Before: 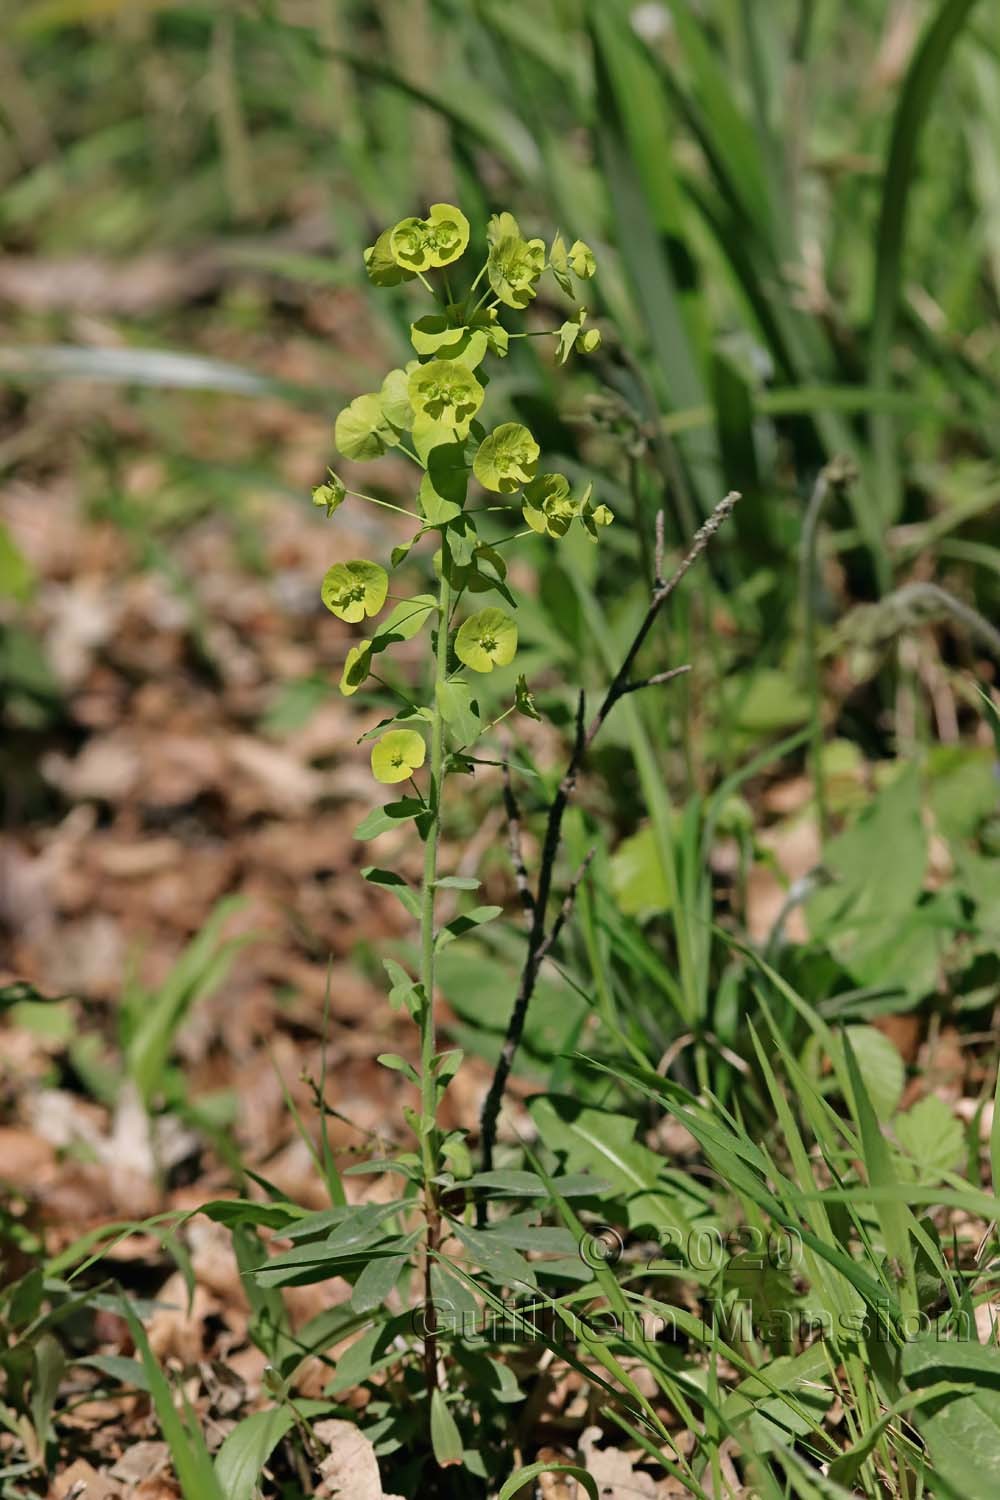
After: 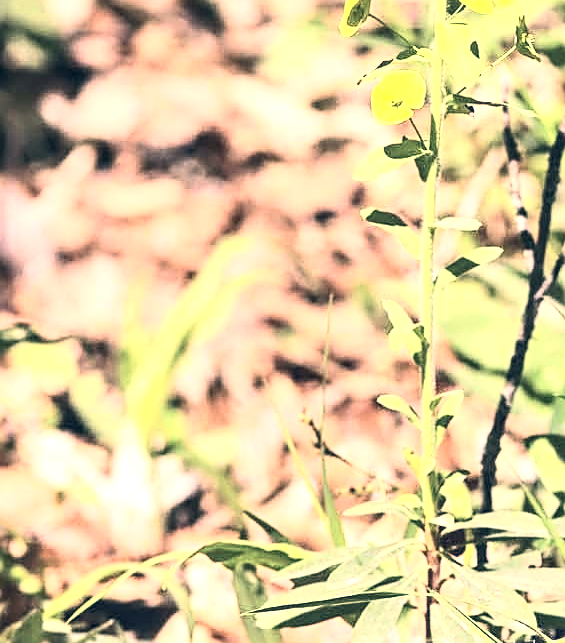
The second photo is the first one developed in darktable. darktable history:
sharpen: on, module defaults
exposure: black level correction 0, exposure 1.458 EV, compensate highlight preservation false
color correction: highlights a* 14.35, highlights b* 6.04, shadows a* -5.4, shadows b* -15.69, saturation 0.858
levels: levels [0.029, 0.545, 0.971]
local contrast: on, module defaults
crop: top 43.995%, right 43.416%, bottom 13.087%
contrast brightness saturation: contrast 0.374, brightness 0.524
